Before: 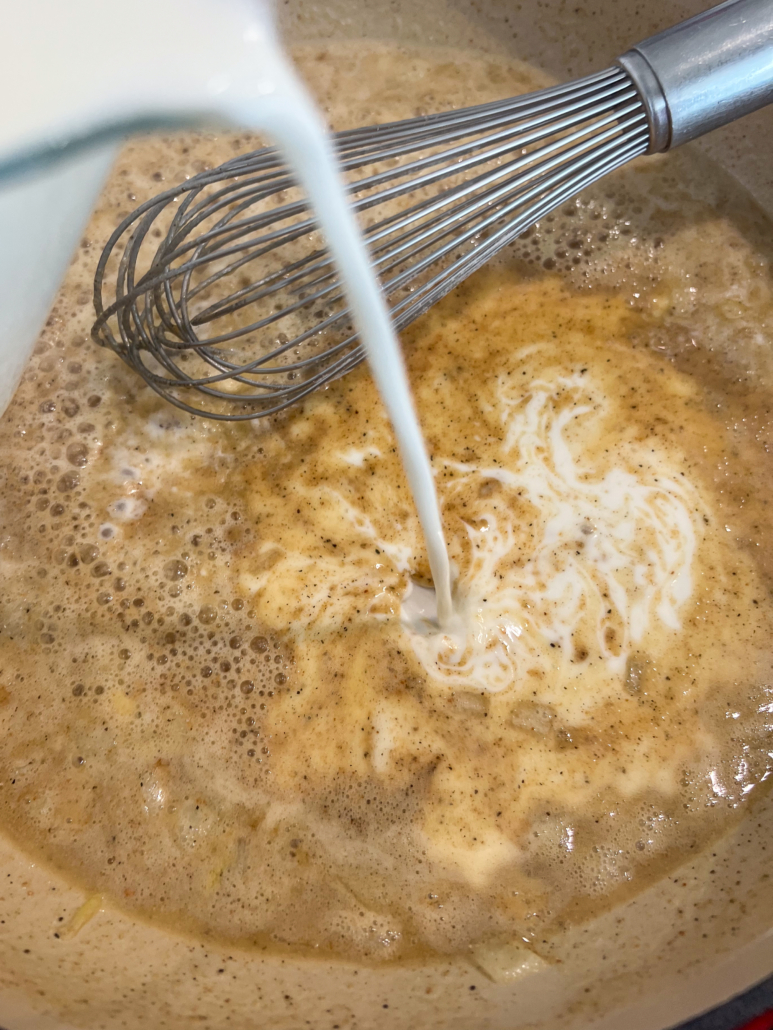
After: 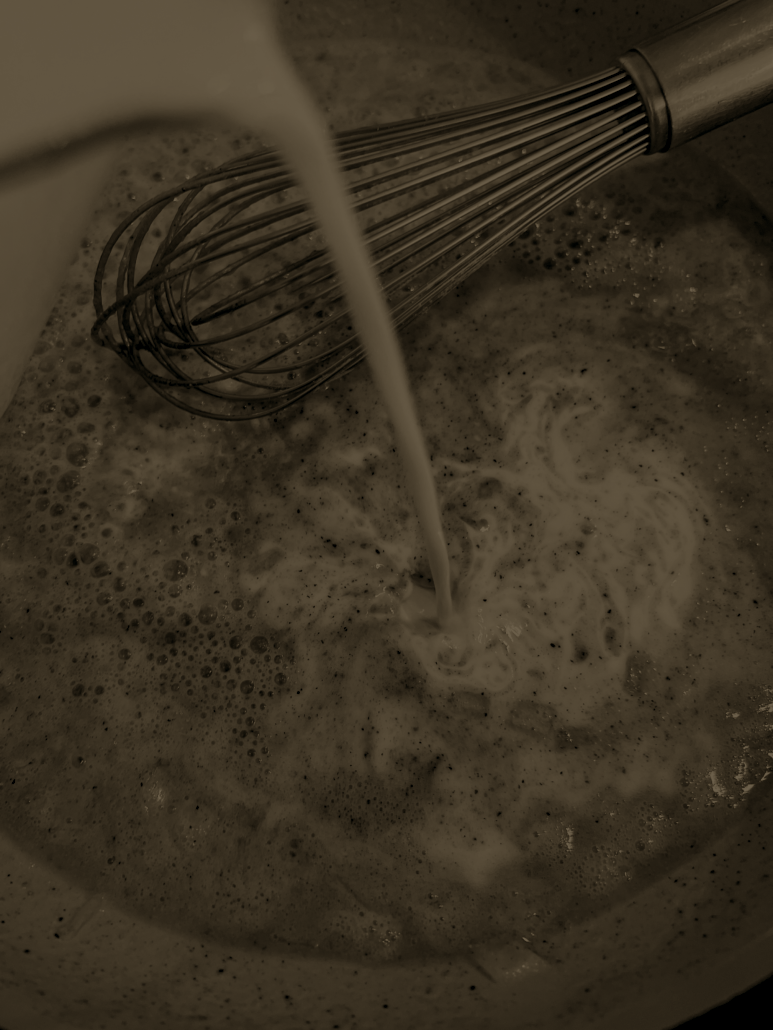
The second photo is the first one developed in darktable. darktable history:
split-toning: shadows › hue 37.98°, highlights › hue 185.58°, balance -55.261
colorize: hue 90°, saturation 19%, lightness 1.59%, version 1
